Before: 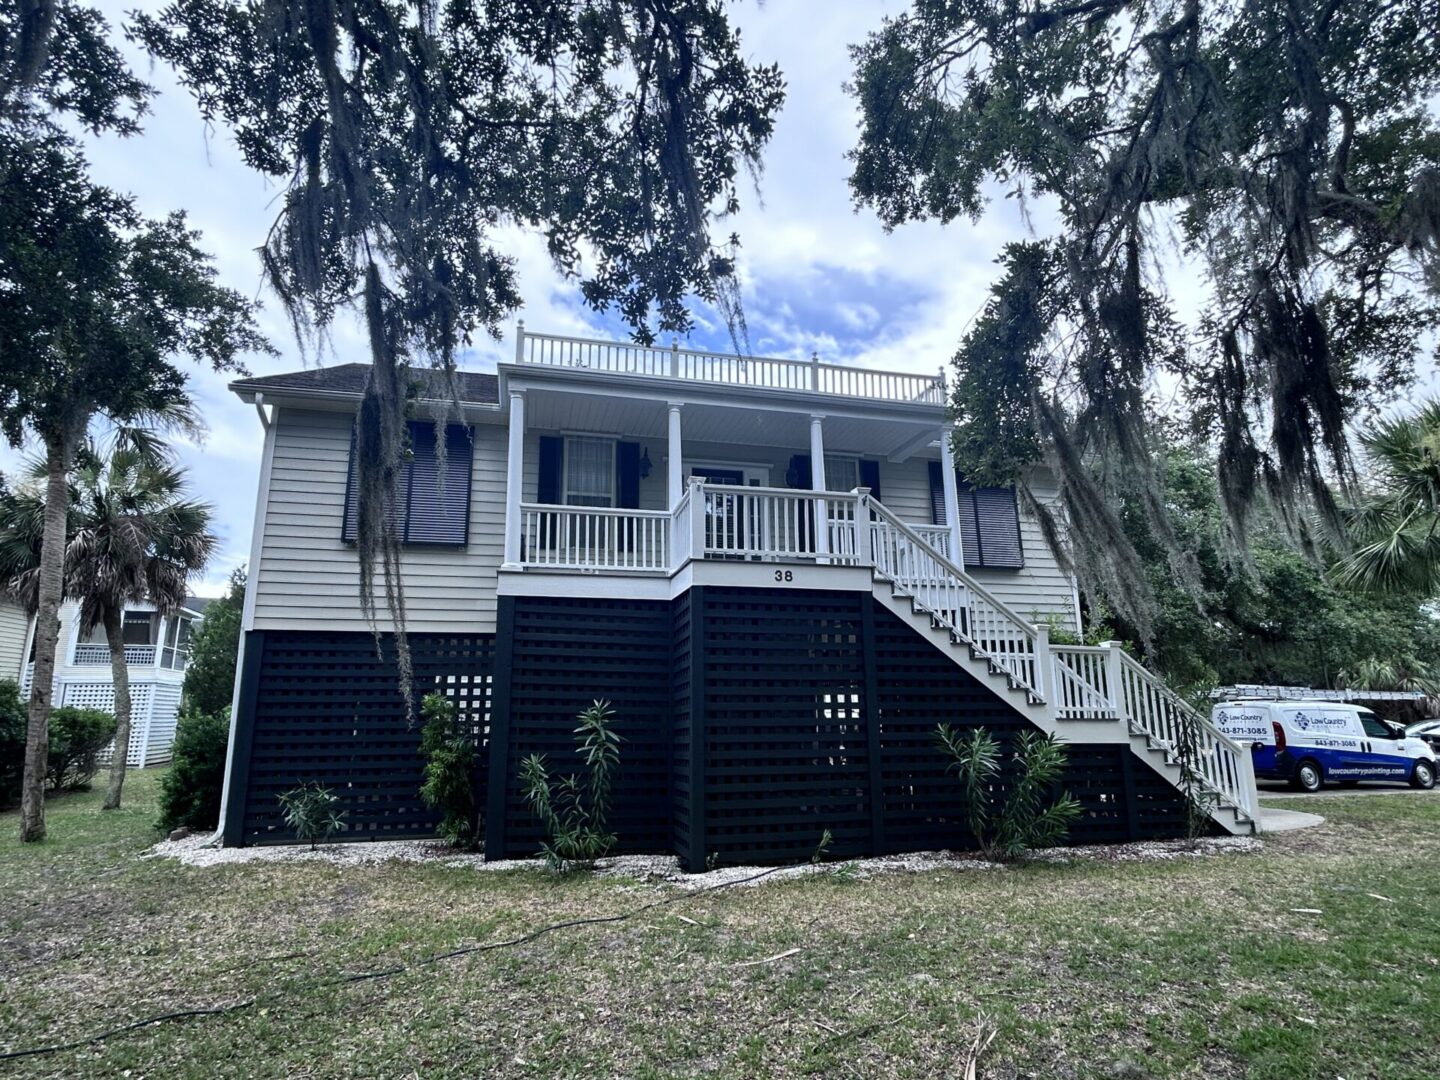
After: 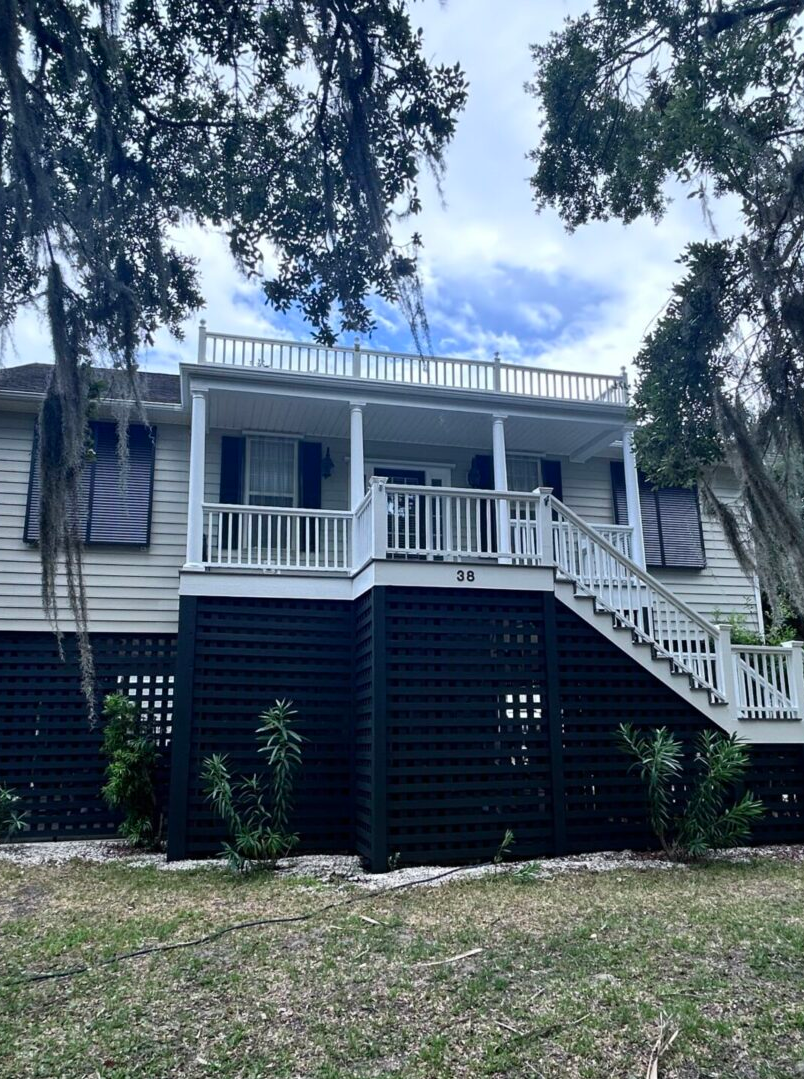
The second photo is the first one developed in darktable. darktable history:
crop: left 22.095%, right 22.052%, bottom 0.003%
